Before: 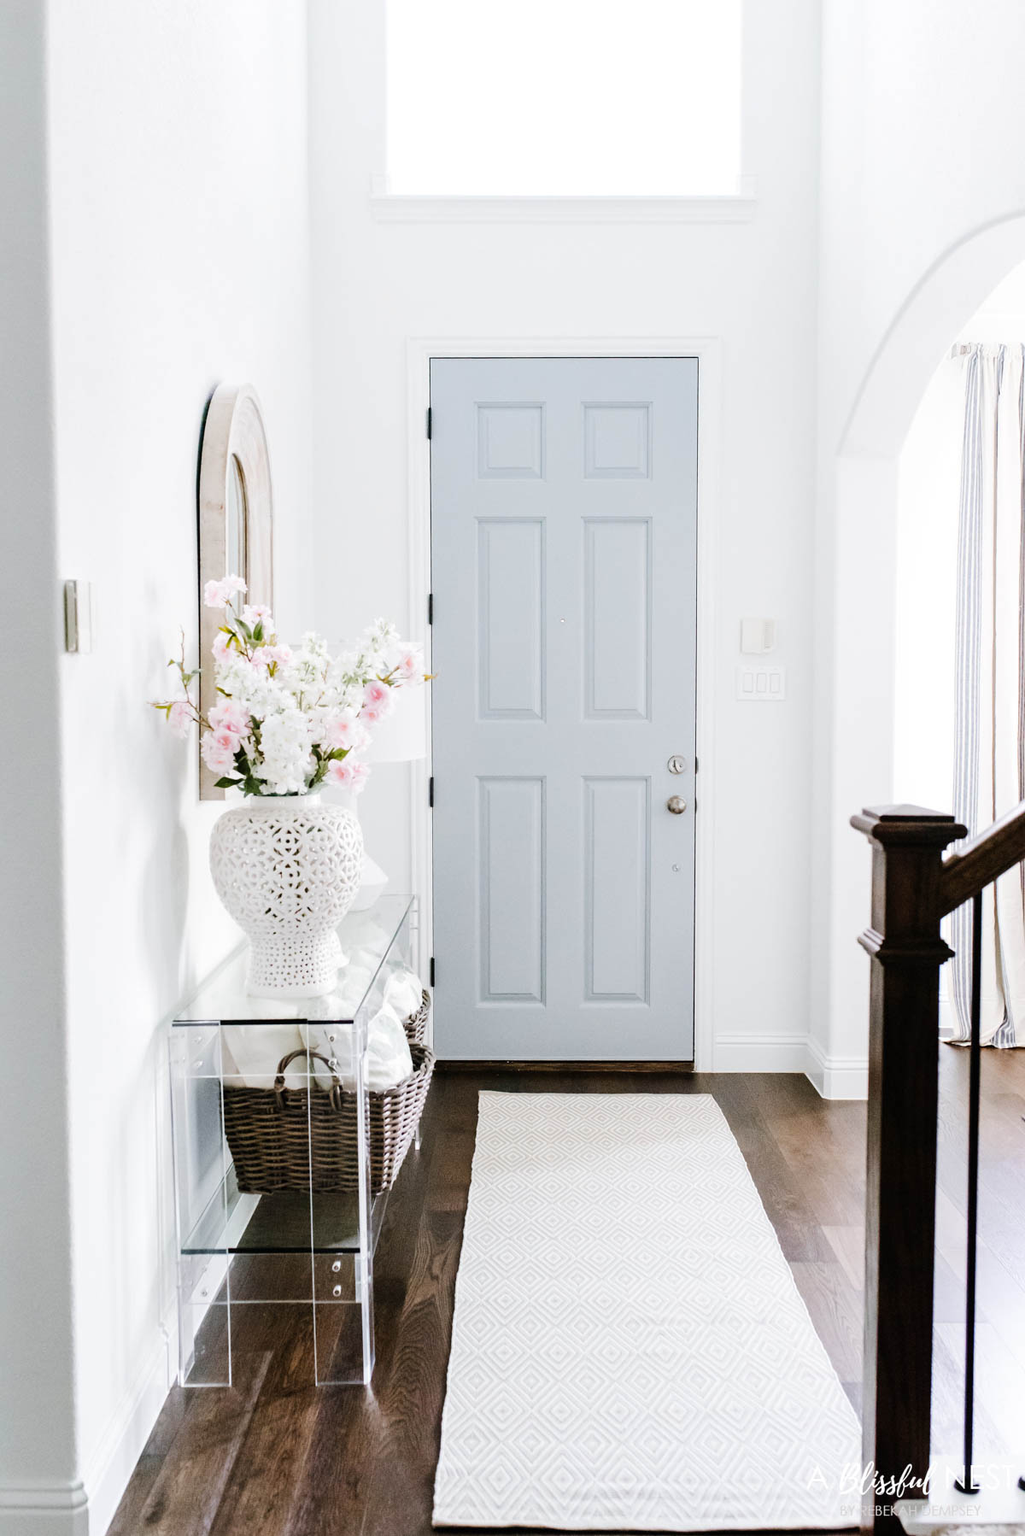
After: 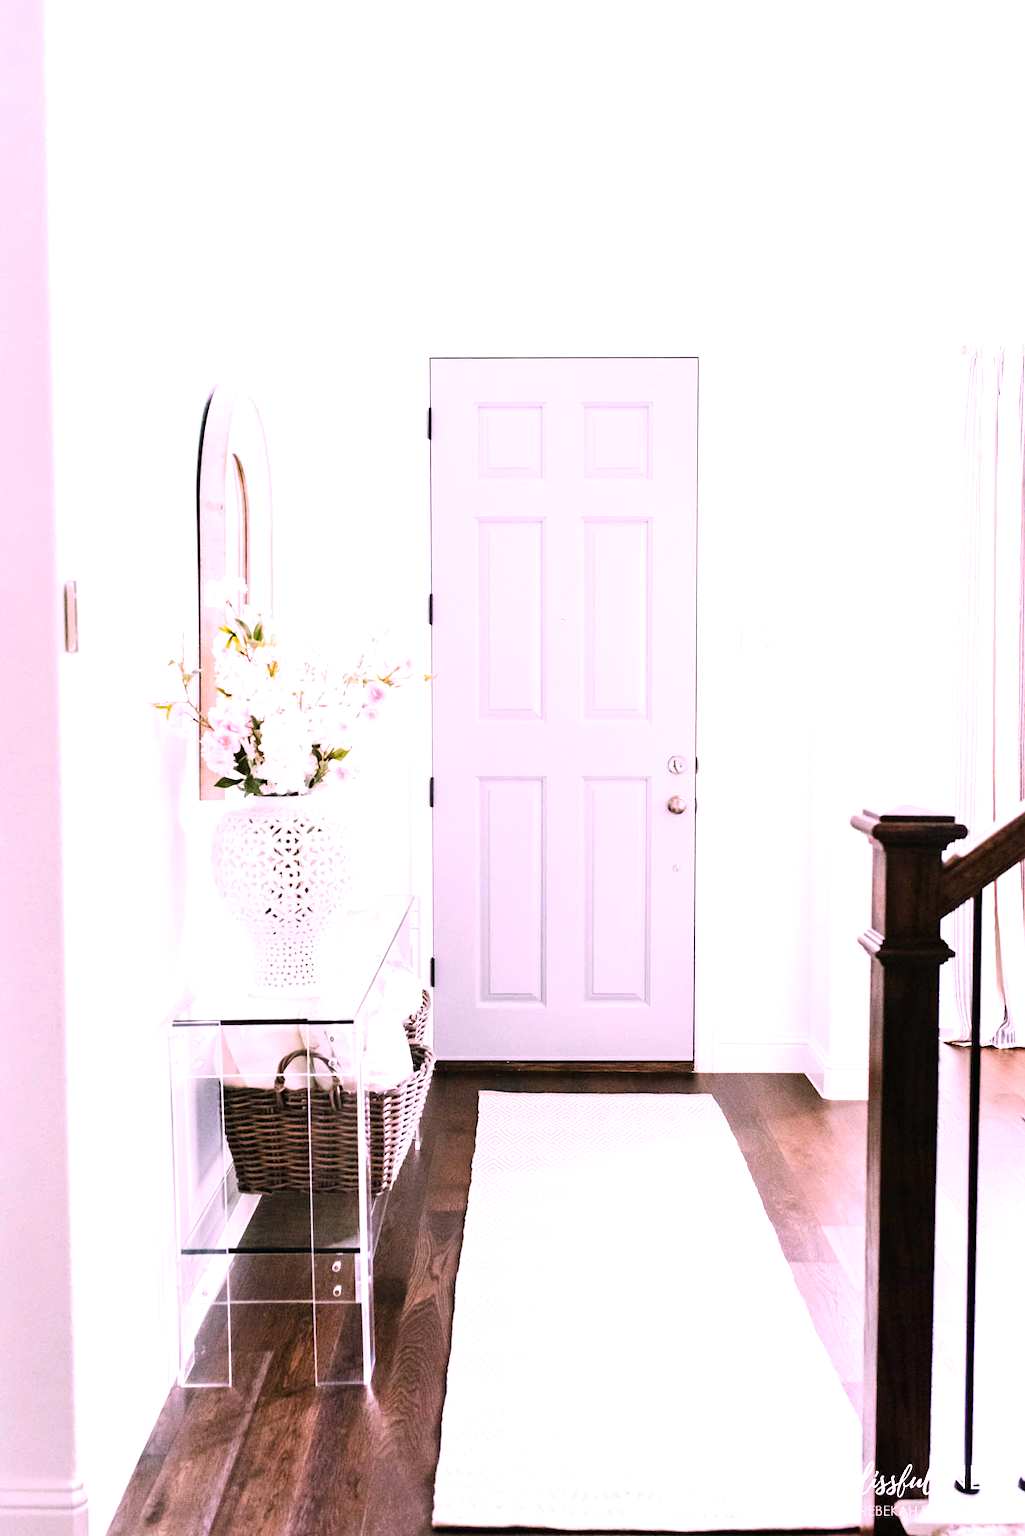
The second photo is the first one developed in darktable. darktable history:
local contrast: mode bilateral grid, contrast 100, coarseness 100, detail 91%, midtone range 0.2
exposure: exposure 0.507 EV, compensate highlight preservation false
white balance: red 1.188, blue 1.11
